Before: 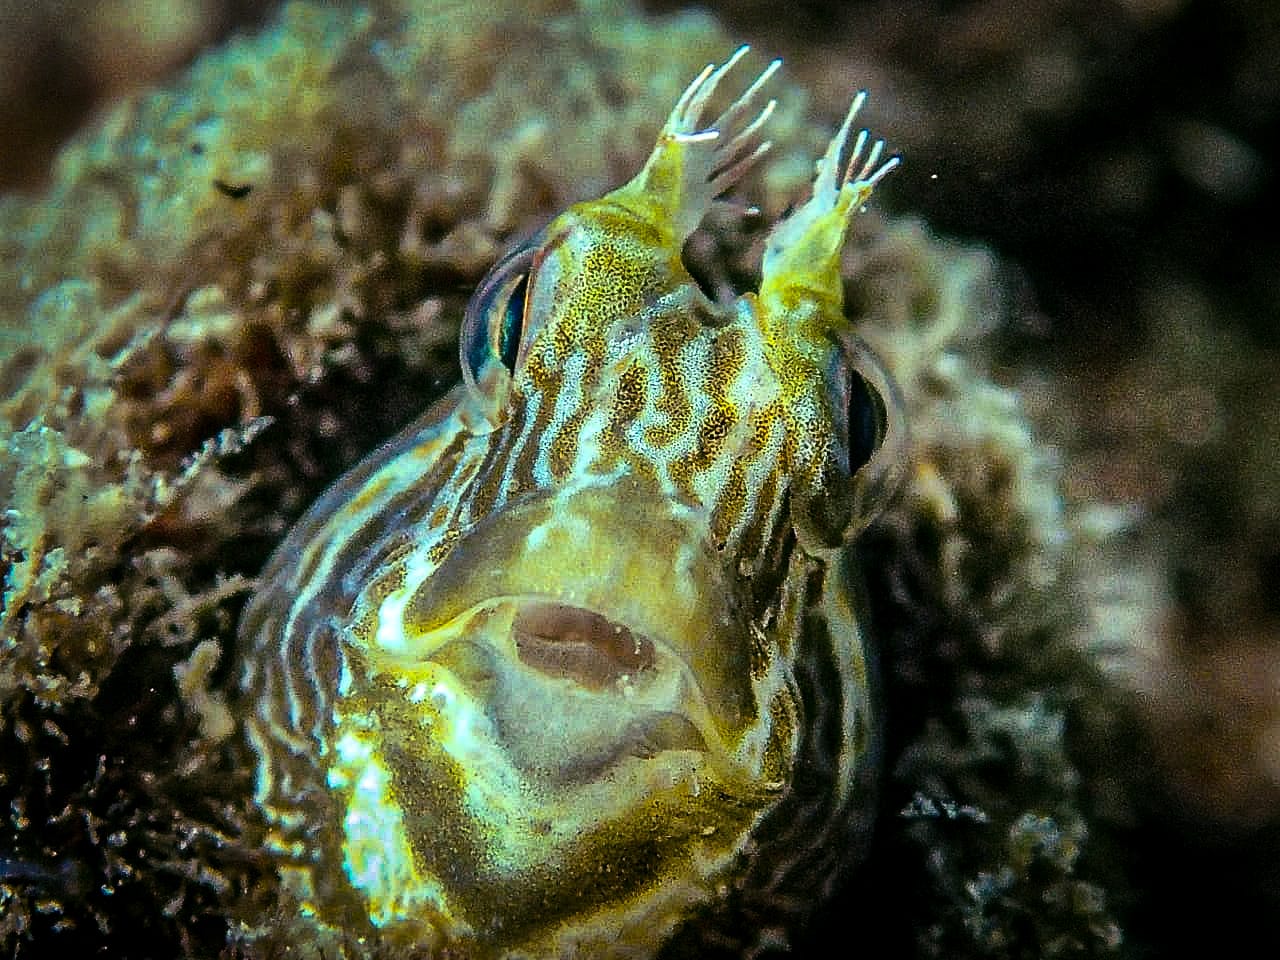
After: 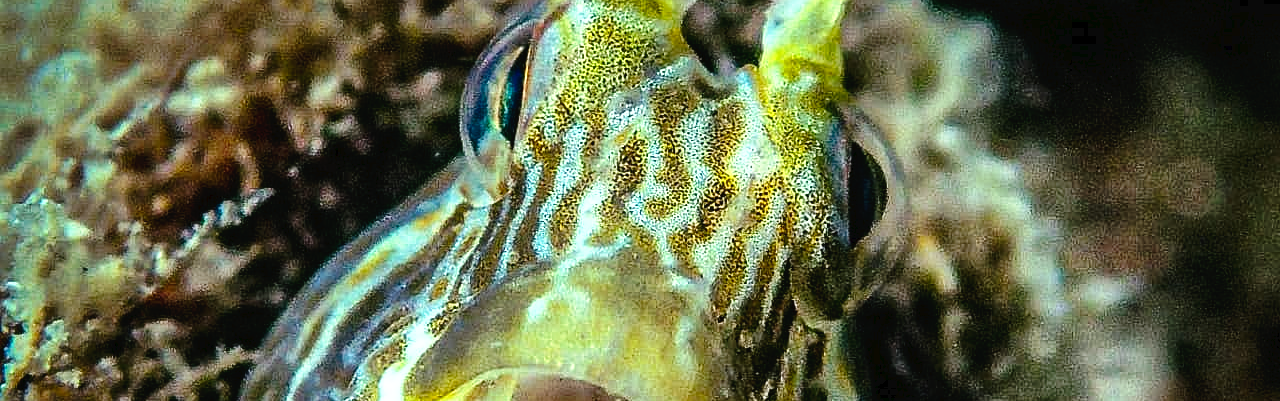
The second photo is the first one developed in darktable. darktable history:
crop and rotate: top 23.84%, bottom 34.294%
tone curve: curves: ch0 [(0, 0) (0.003, 0.025) (0.011, 0.025) (0.025, 0.029) (0.044, 0.035) (0.069, 0.053) (0.1, 0.083) (0.136, 0.118) (0.177, 0.163) (0.224, 0.22) (0.277, 0.295) (0.335, 0.371) (0.399, 0.444) (0.468, 0.524) (0.543, 0.618) (0.623, 0.702) (0.709, 0.79) (0.801, 0.89) (0.898, 0.973) (1, 1)], preserve colors none
